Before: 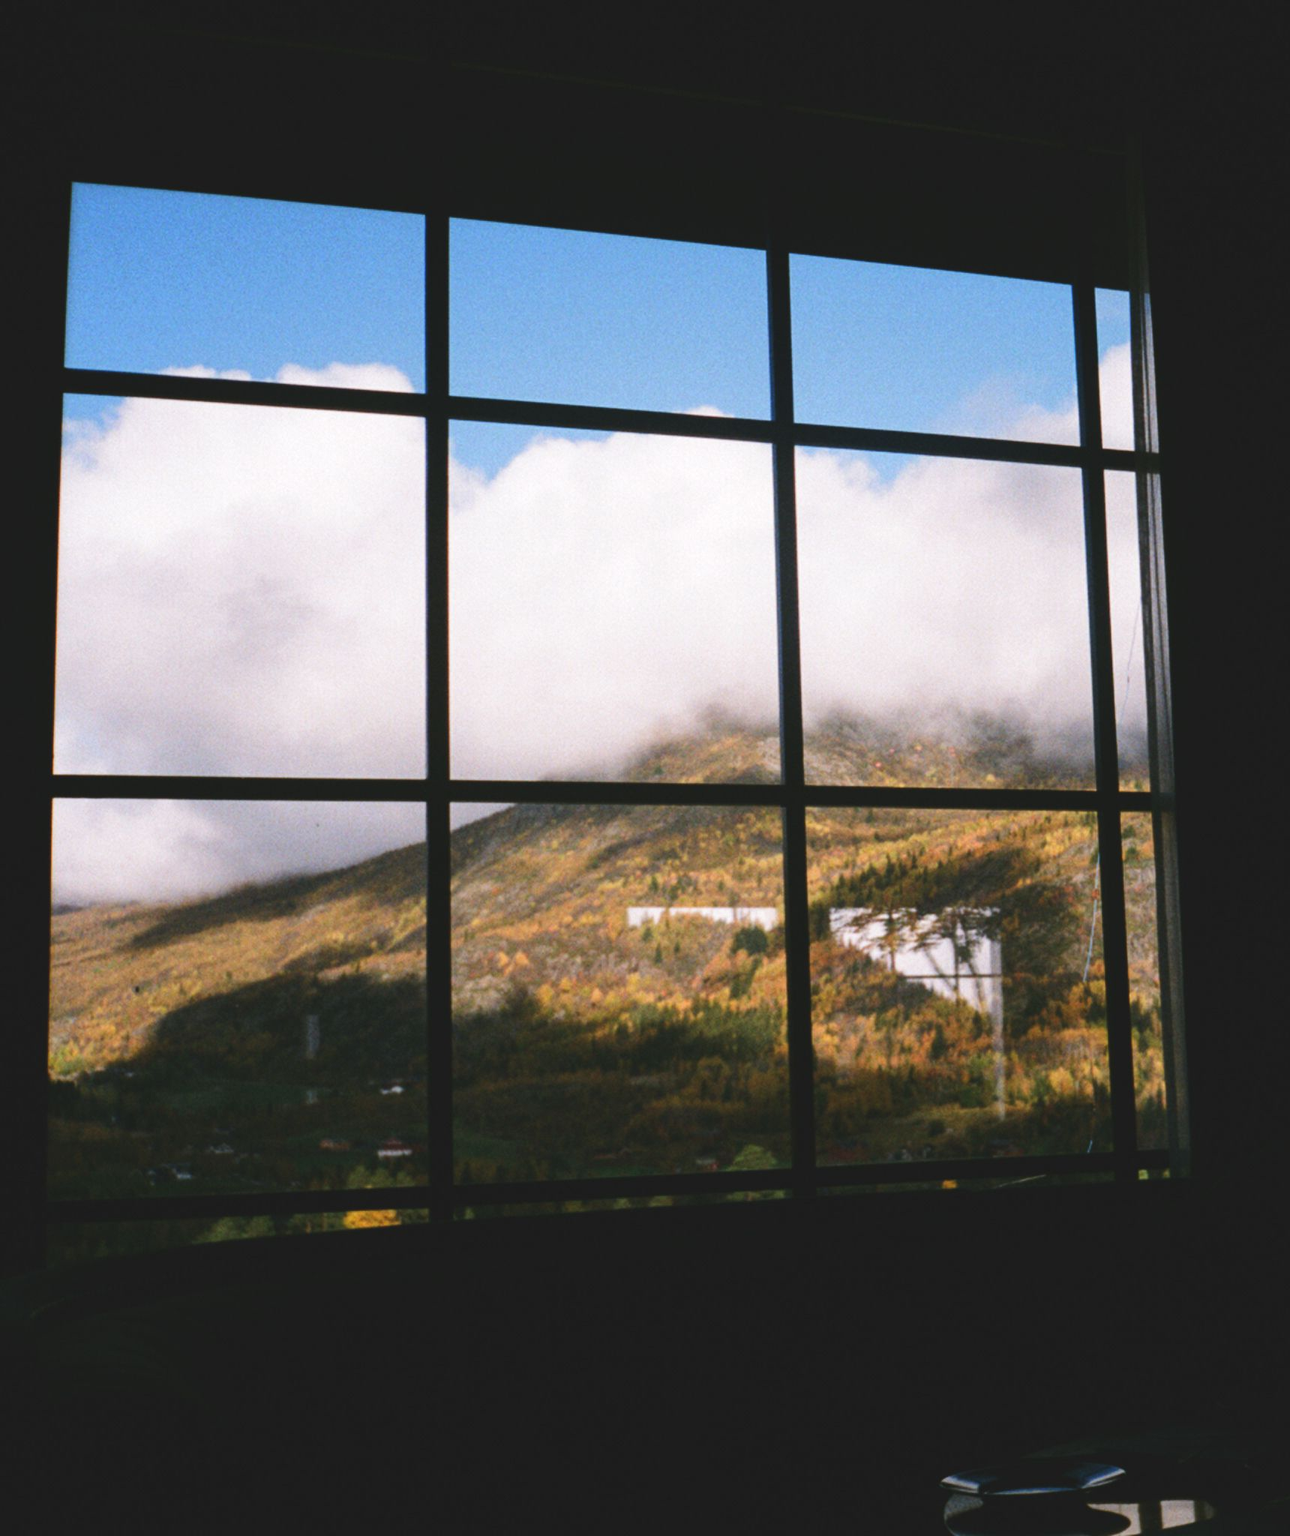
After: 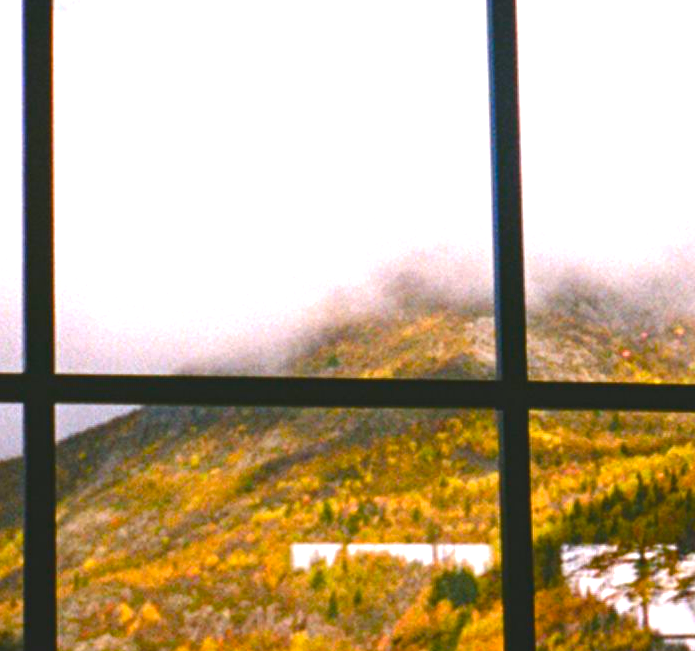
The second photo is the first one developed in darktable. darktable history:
contrast equalizer: y [[0.5, 0.501, 0.525, 0.597, 0.58, 0.514], [0.5 ×6], [0.5 ×6], [0 ×6], [0 ×6]], mix 0.747
crop: left 31.715%, top 32.533%, right 27.827%, bottom 35.64%
tone curve: curves: ch0 [(0, 0.046) (0.04, 0.074) (0.883, 0.858) (1, 1)]; ch1 [(0, 0) (0.146, 0.159) (0.338, 0.365) (0.417, 0.455) (0.489, 0.486) (0.504, 0.502) (0.529, 0.537) (0.563, 0.567) (1, 1)]; ch2 [(0, 0) (0.307, 0.298) (0.388, 0.375) (0.443, 0.456) (0.485, 0.492) (0.544, 0.525) (1, 1)], preserve colors none
color balance rgb: linear chroma grading › global chroma 49.456%, perceptual saturation grading › global saturation 20%, perceptual saturation grading › highlights -24.996%, perceptual saturation grading › shadows 50.134%, perceptual brilliance grading › global brilliance 11.882%
